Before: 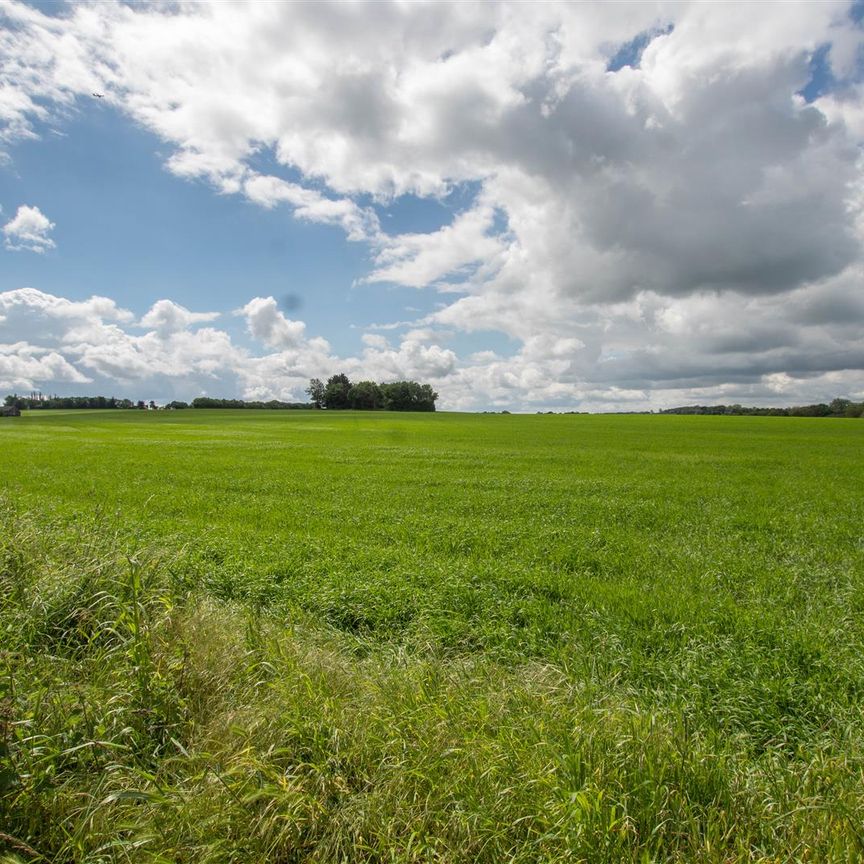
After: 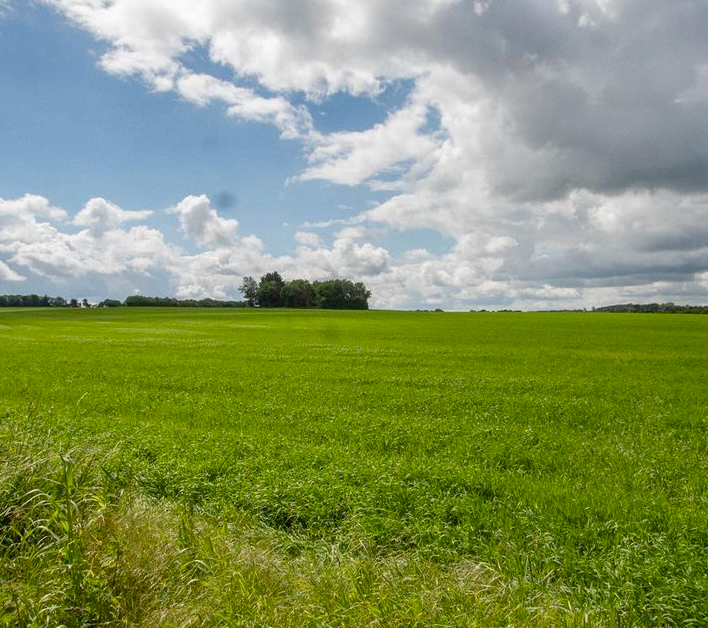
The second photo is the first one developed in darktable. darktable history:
color balance rgb: perceptual saturation grading › global saturation 20%, perceptual saturation grading › highlights -25%, perceptual saturation grading › shadows 25%
crop: left 7.856%, top 11.836%, right 10.12%, bottom 15.387%
grain: coarseness 14.57 ISO, strength 8.8%
